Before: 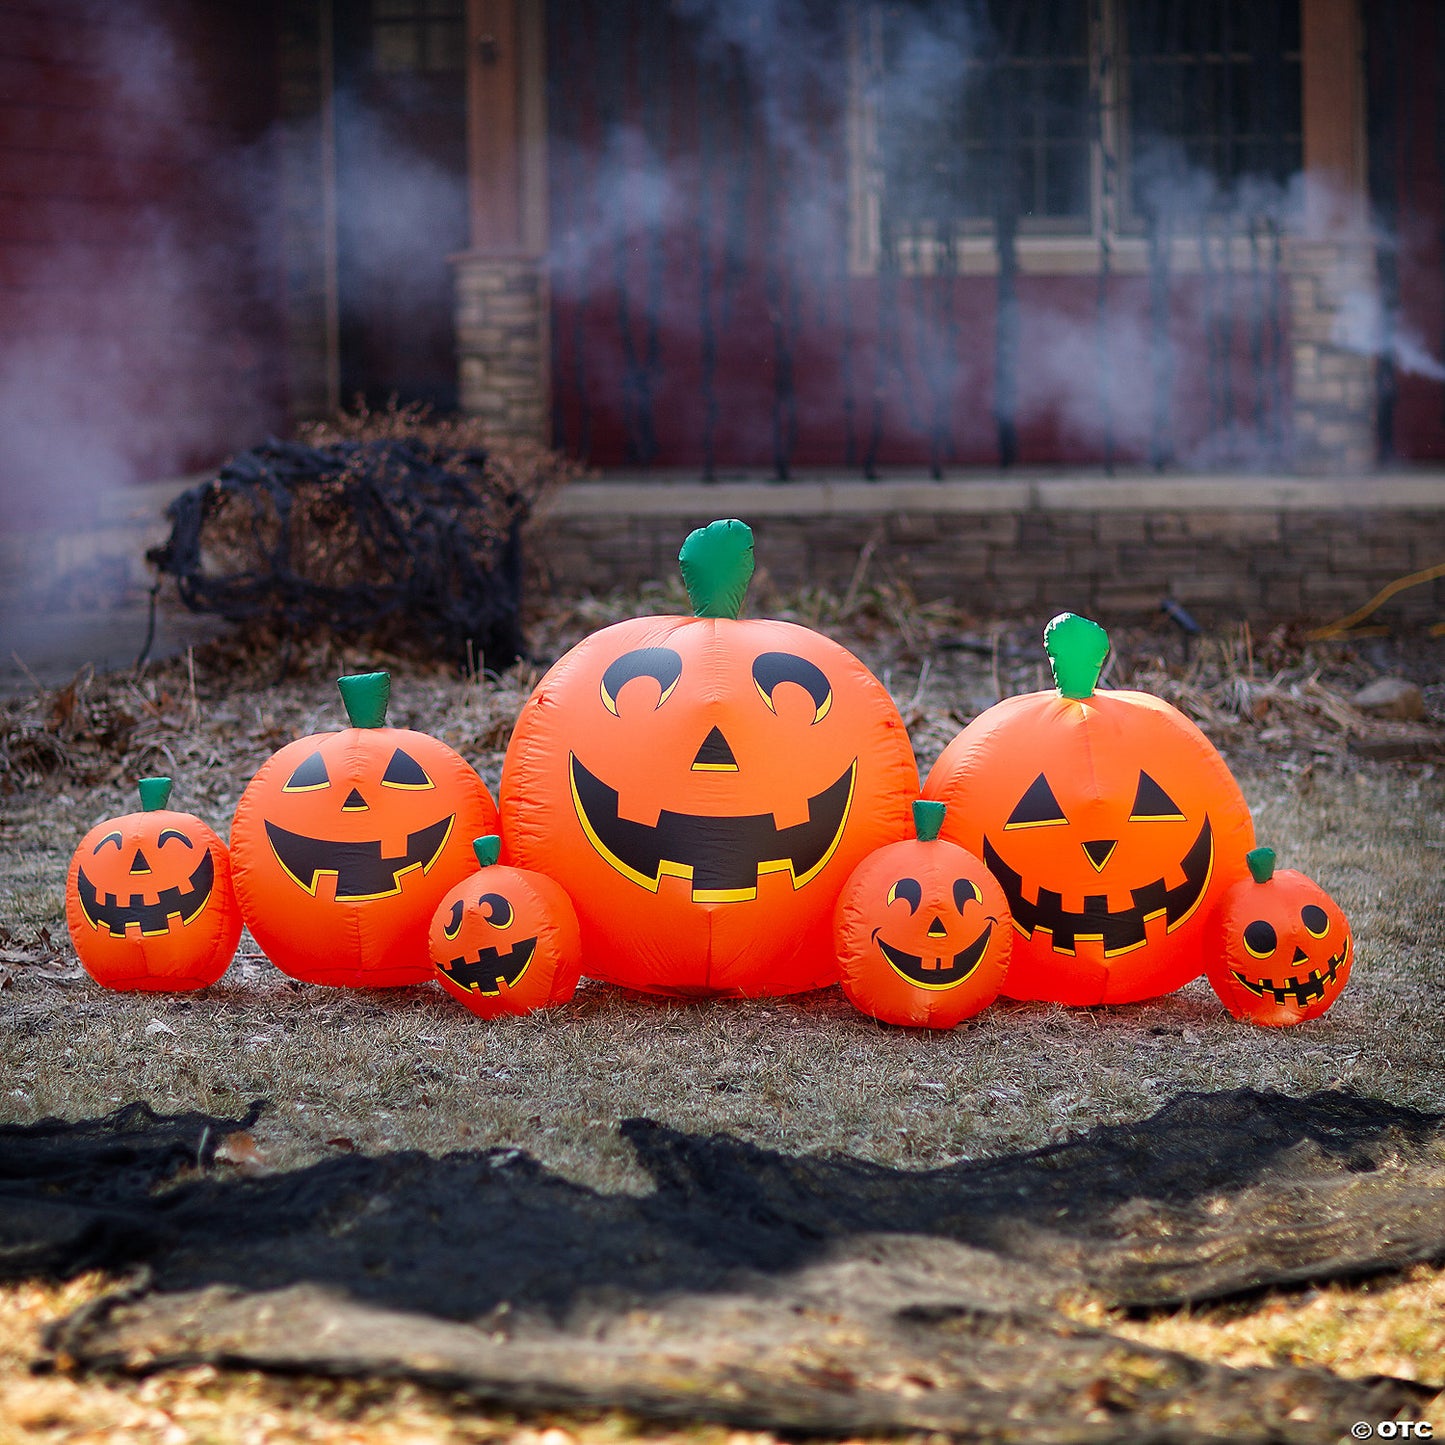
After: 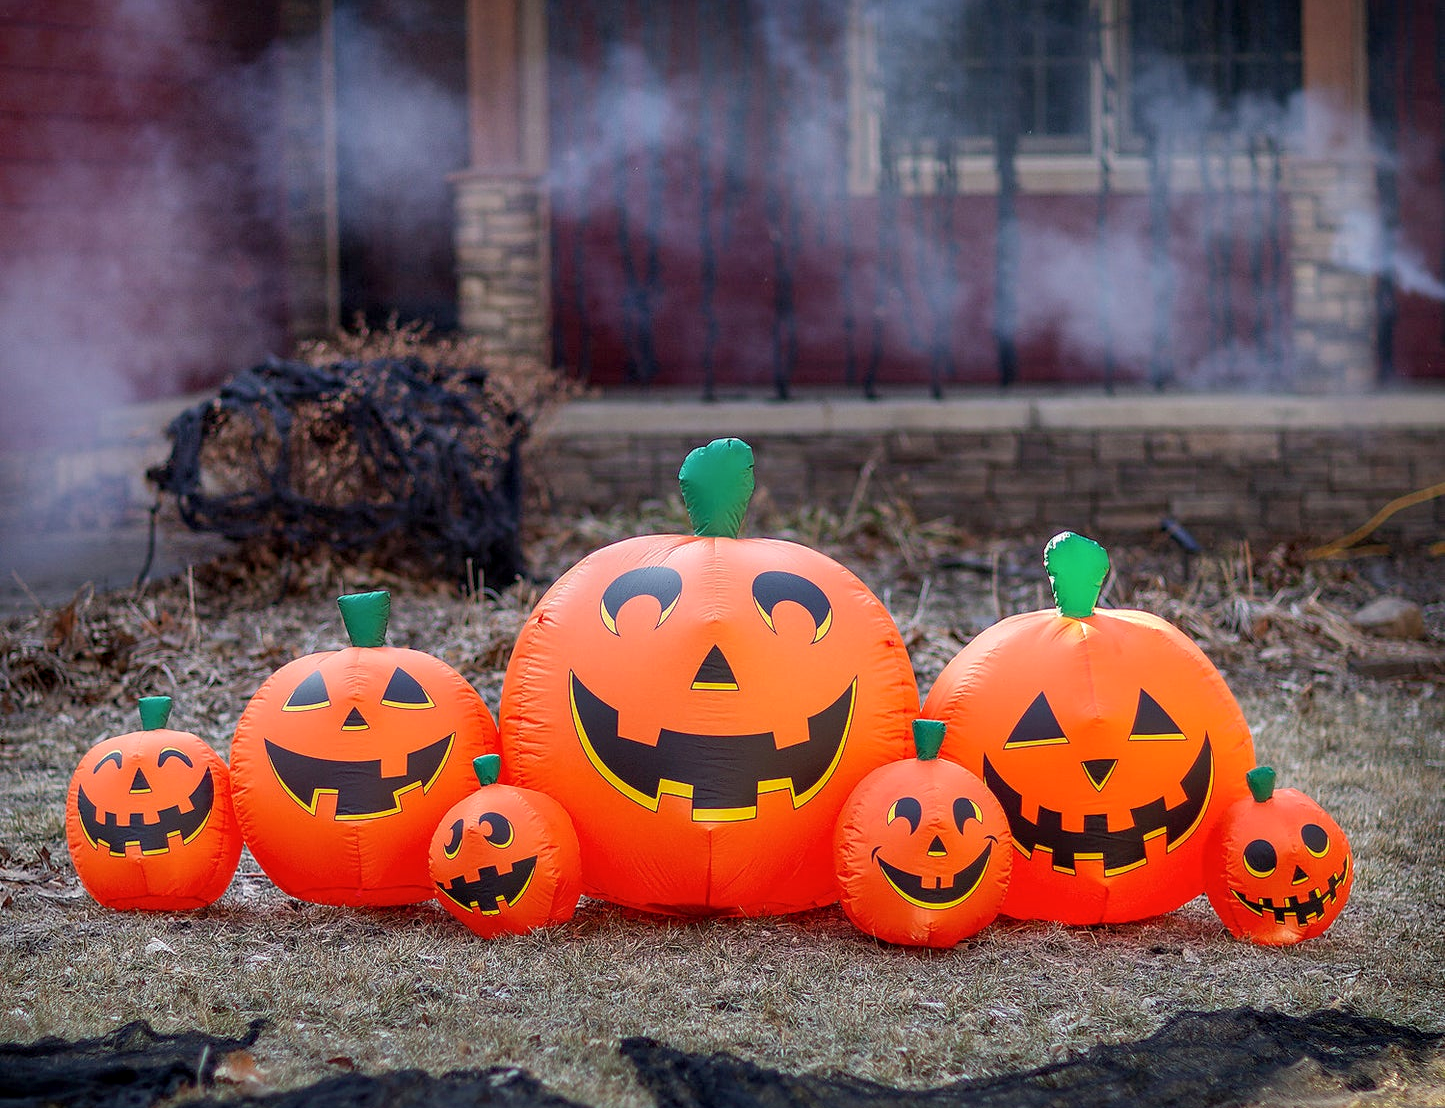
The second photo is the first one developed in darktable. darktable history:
crop: top 5.667%, bottom 17.637%
local contrast: detail 130%
shadows and highlights: on, module defaults
